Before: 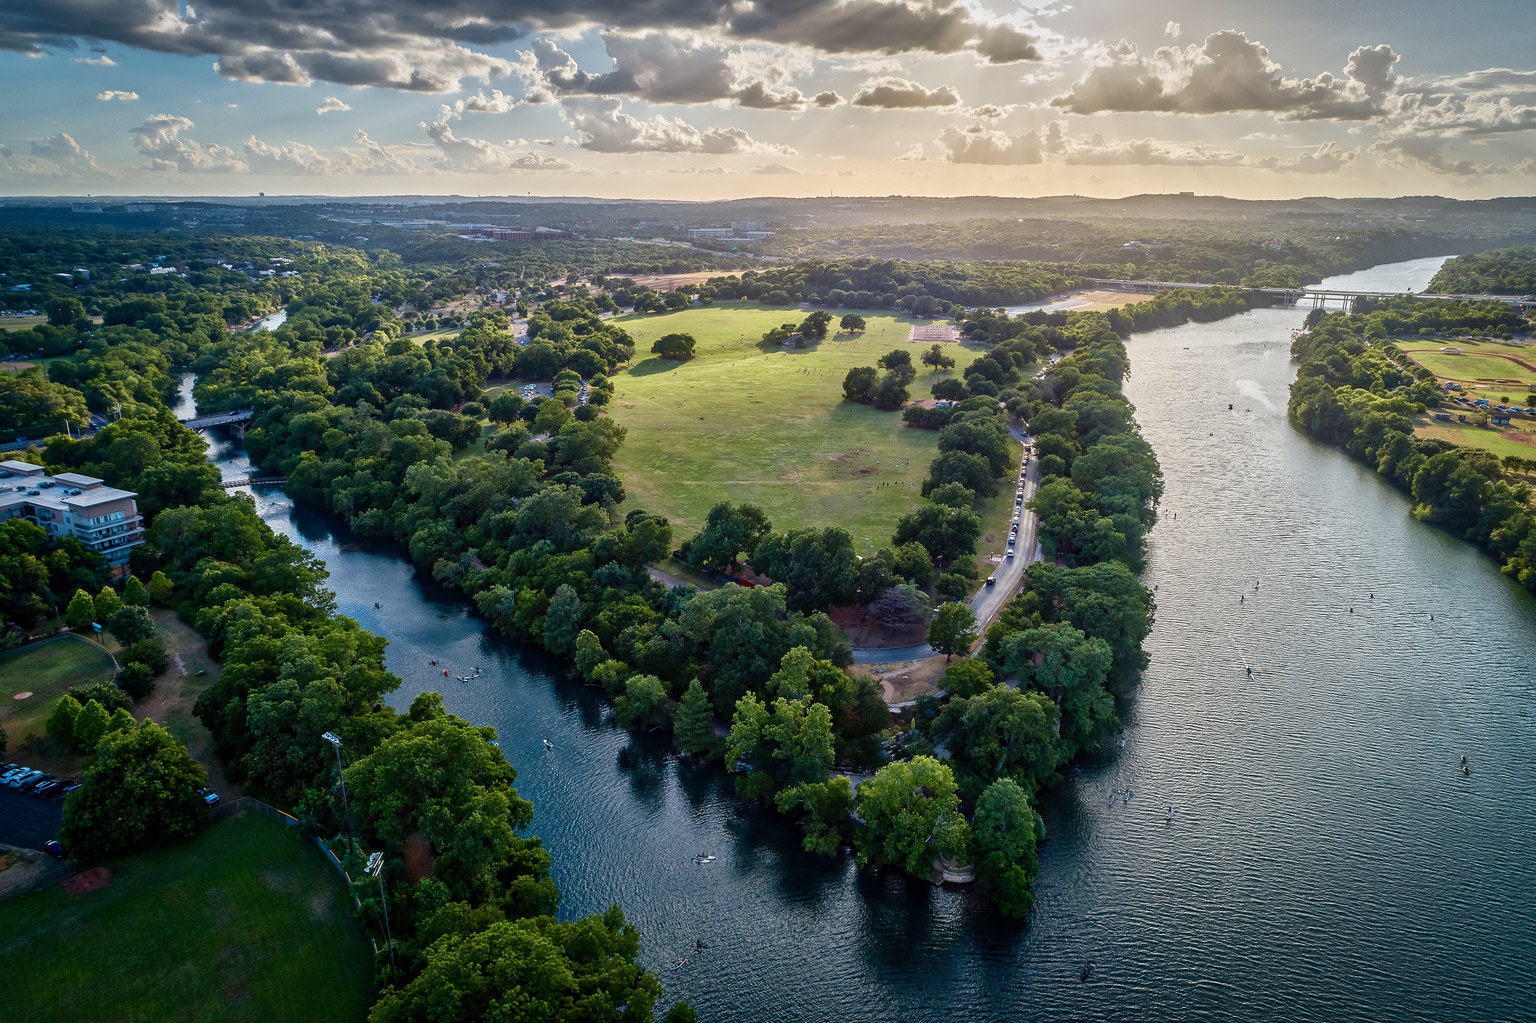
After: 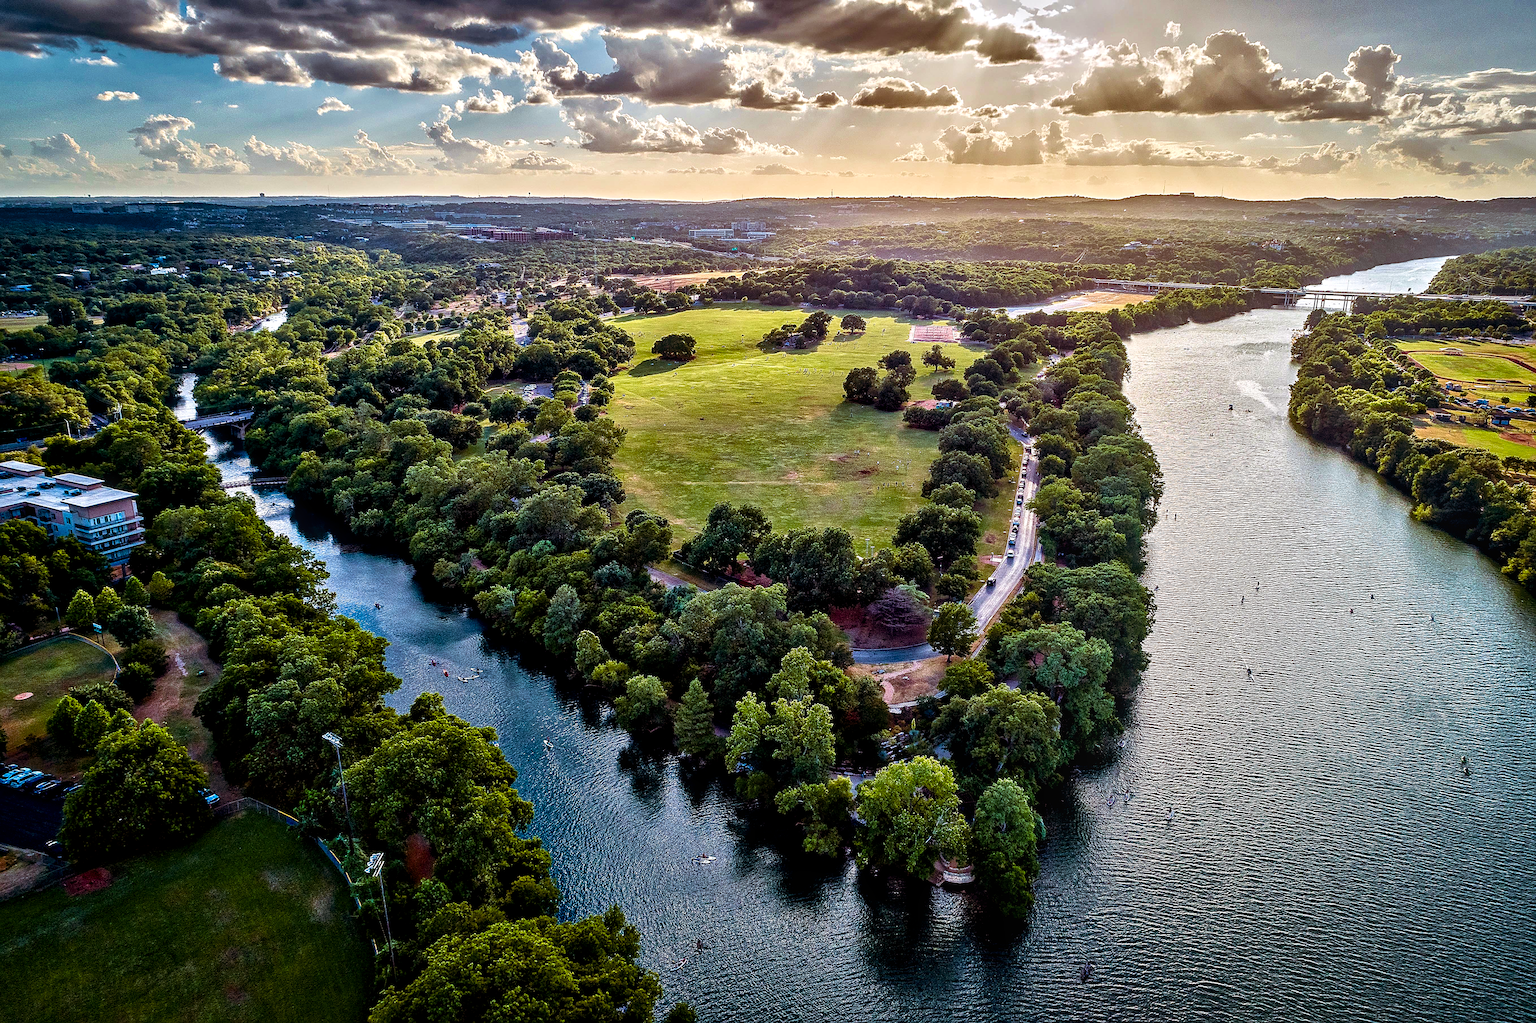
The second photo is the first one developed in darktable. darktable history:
contrast equalizer: octaves 7, y [[0.6 ×6], [0.55 ×6], [0 ×6], [0 ×6], [0 ×6]]
local contrast: on, module defaults
sharpen: radius 3.108
color balance rgb: shadows lift › chroma 9.871%, shadows lift › hue 43.39°, power › hue 169.62°, highlights gain › chroma 0.201%, highlights gain › hue 330.24°, perceptual saturation grading › global saturation 24.877%, saturation formula JzAzBz (2021)
velvia: on, module defaults
